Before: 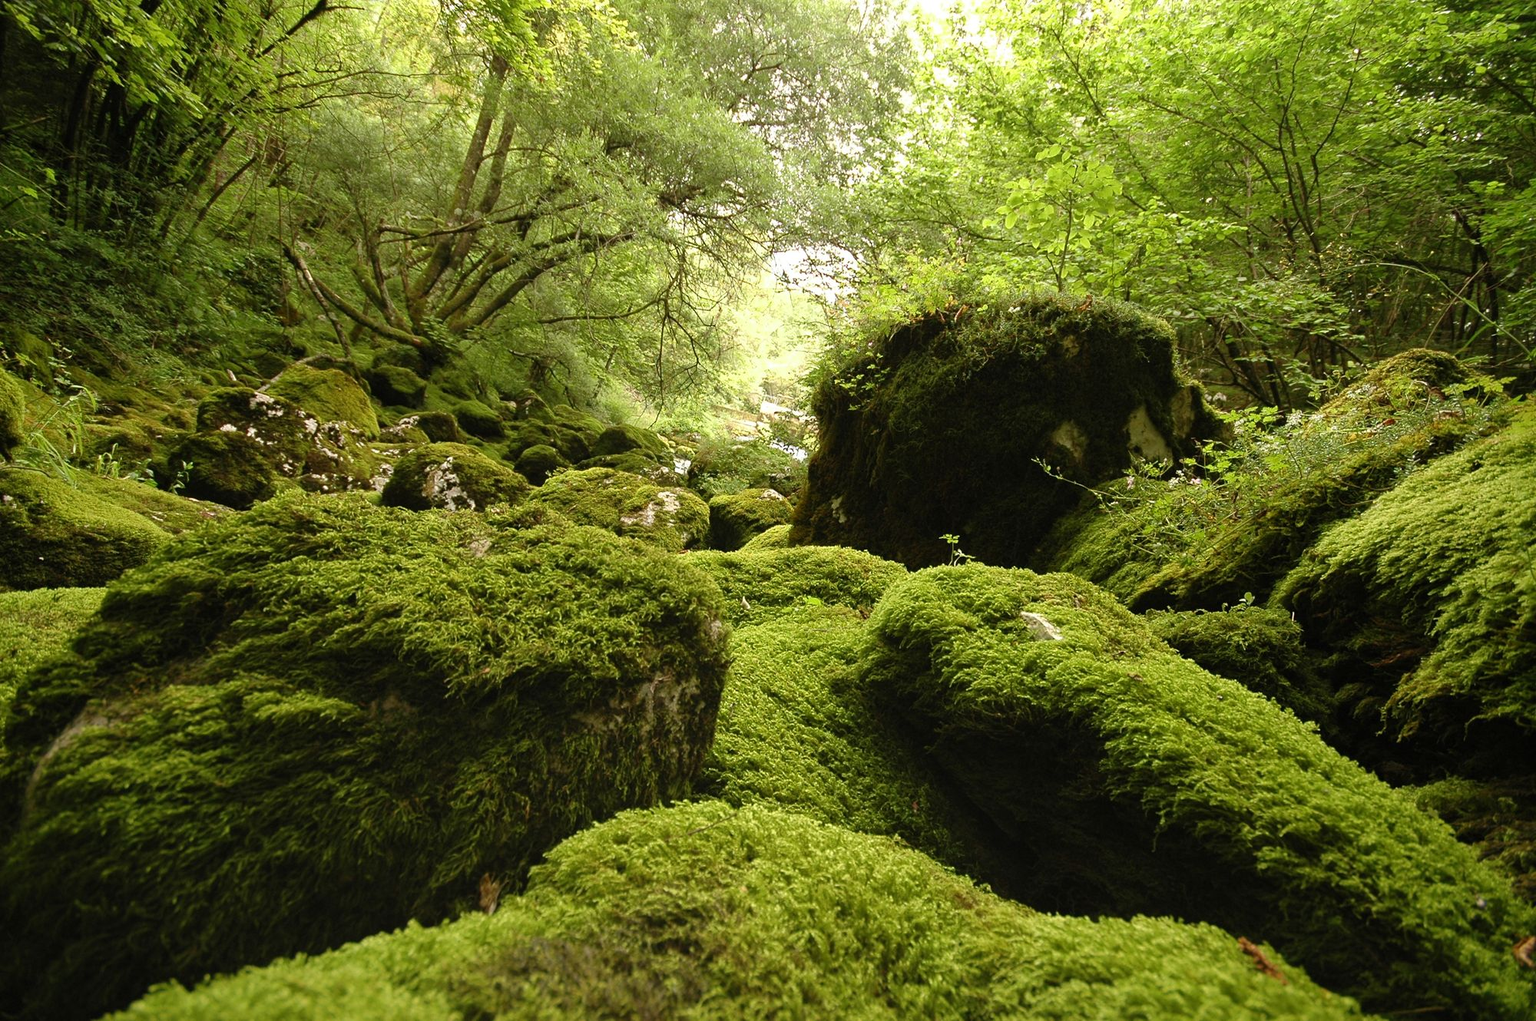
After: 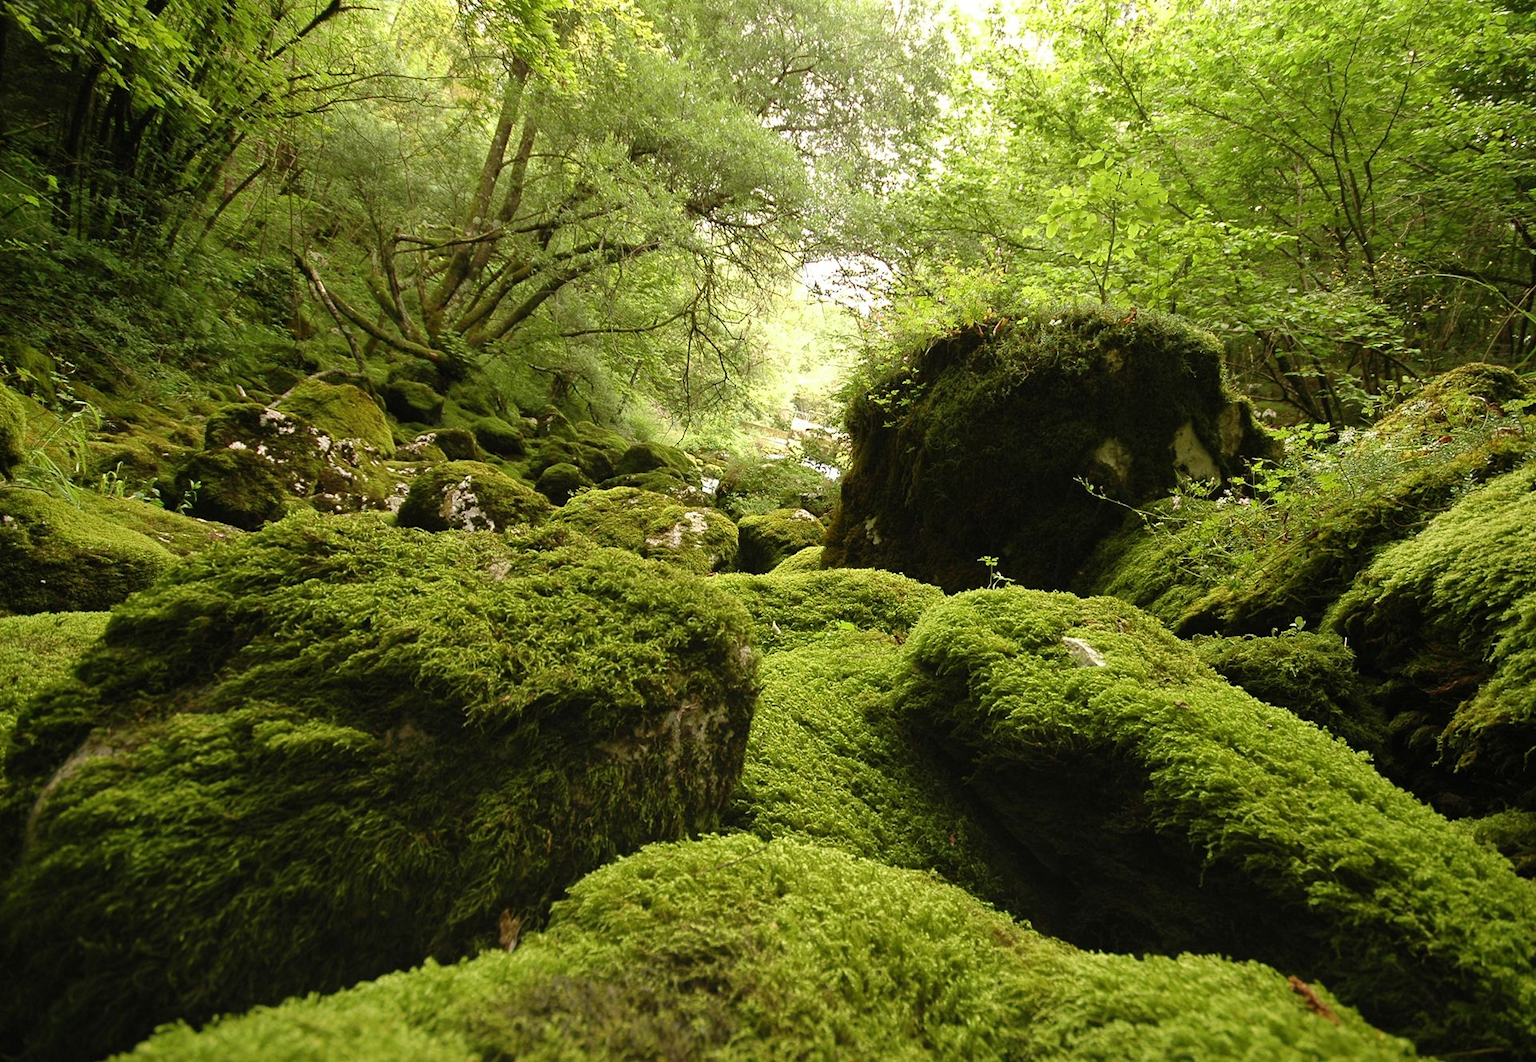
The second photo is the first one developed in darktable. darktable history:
crop: right 3.89%, bottom 0.038%
